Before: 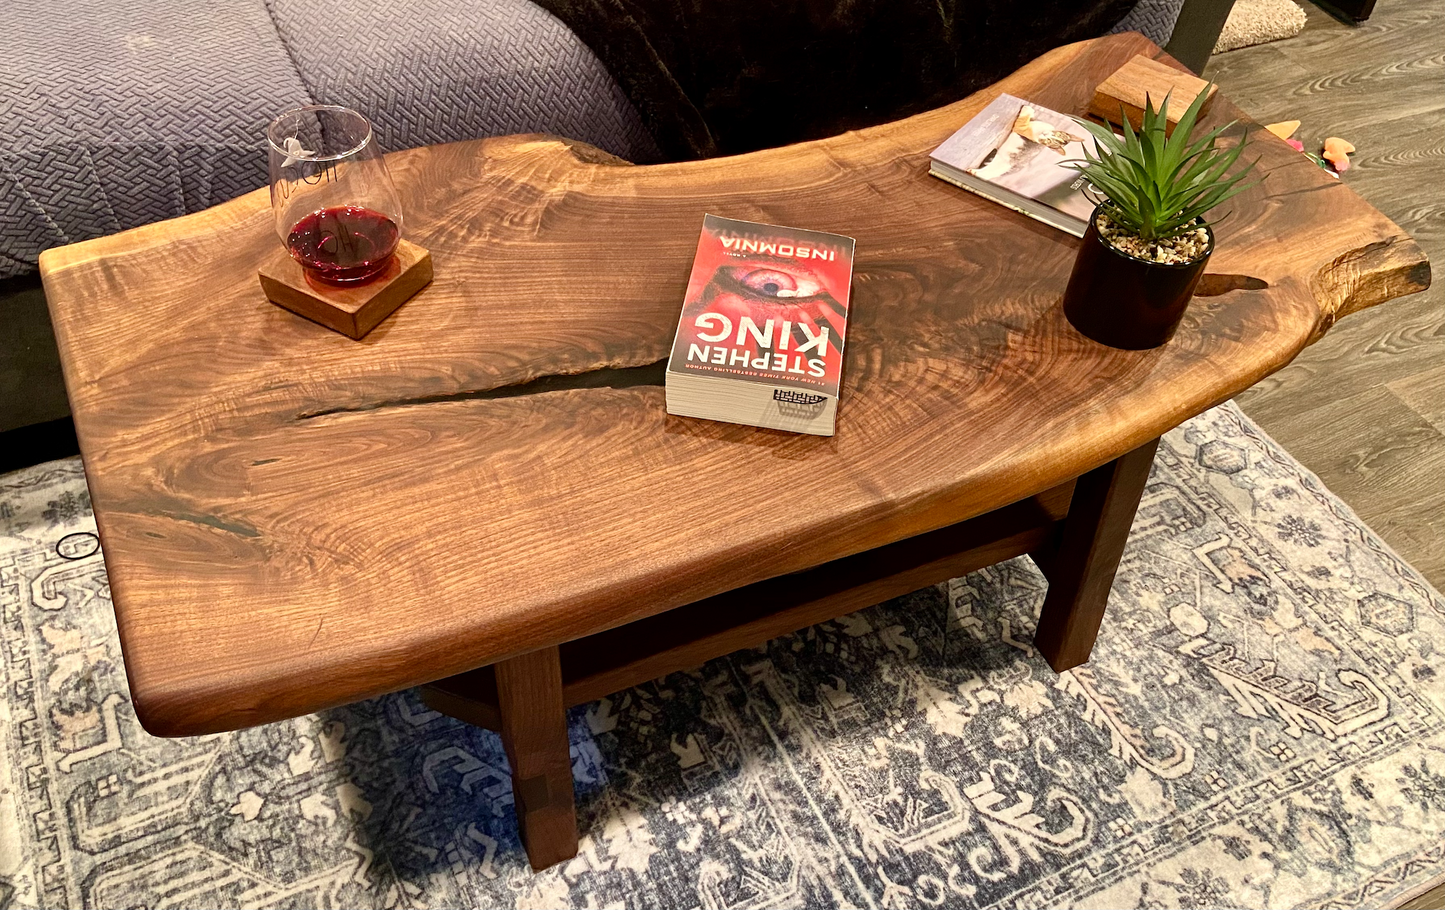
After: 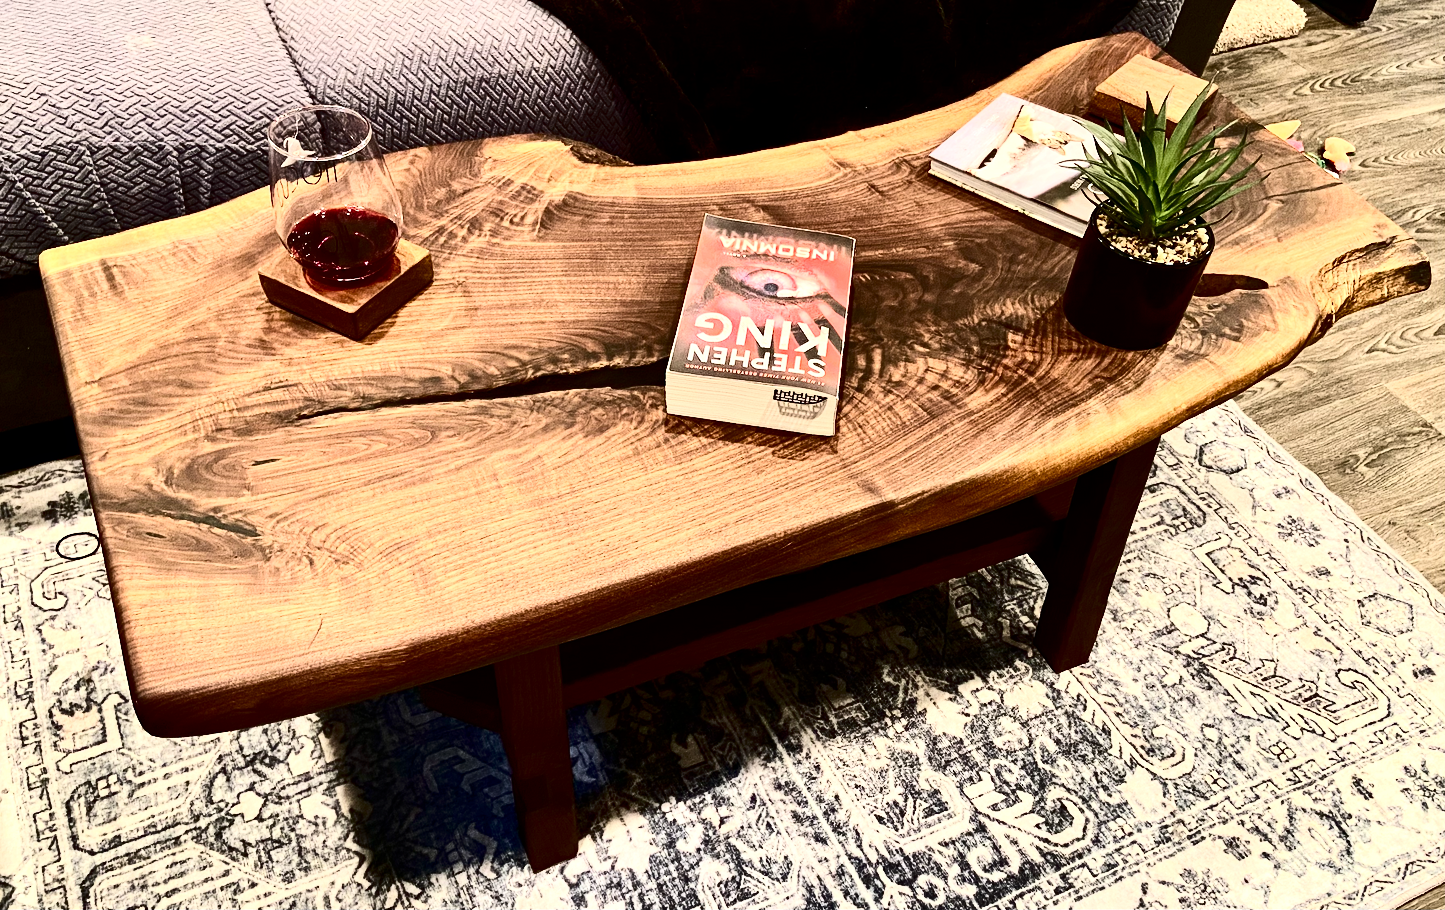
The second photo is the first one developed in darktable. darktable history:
contrast brightness saturation: contrast 0.5, saturation -0.1
haze removal: compatibility mode true, adaptive false
tone equalizer: -8 EV -0.417 EV, -7 EV -0.389 EV, -6 EV -0.333 EV, -5 EV -0.222 EV, -3 EV 0.222 EV, -2 EV 0.333 EV, -1 EV 0.389 EV, +0 EV 0.417 EV, edges refinement/feathering 500, mask exposure compensation -1.57 EV, preserve details no
